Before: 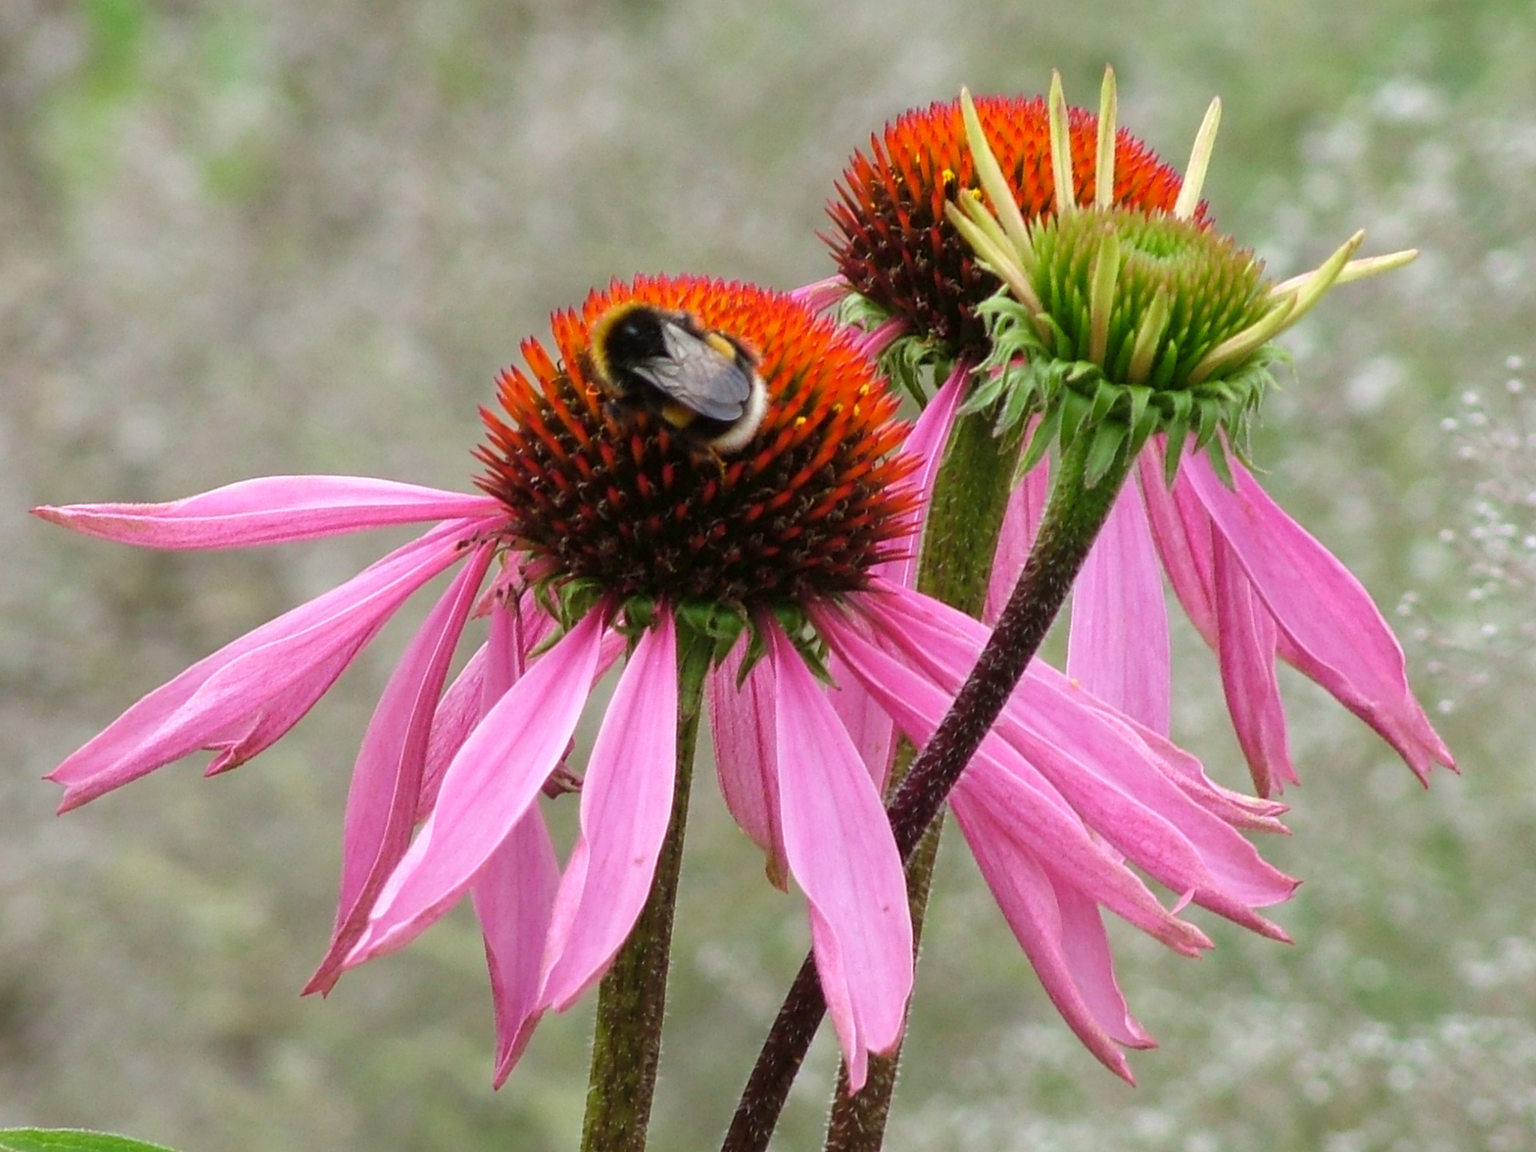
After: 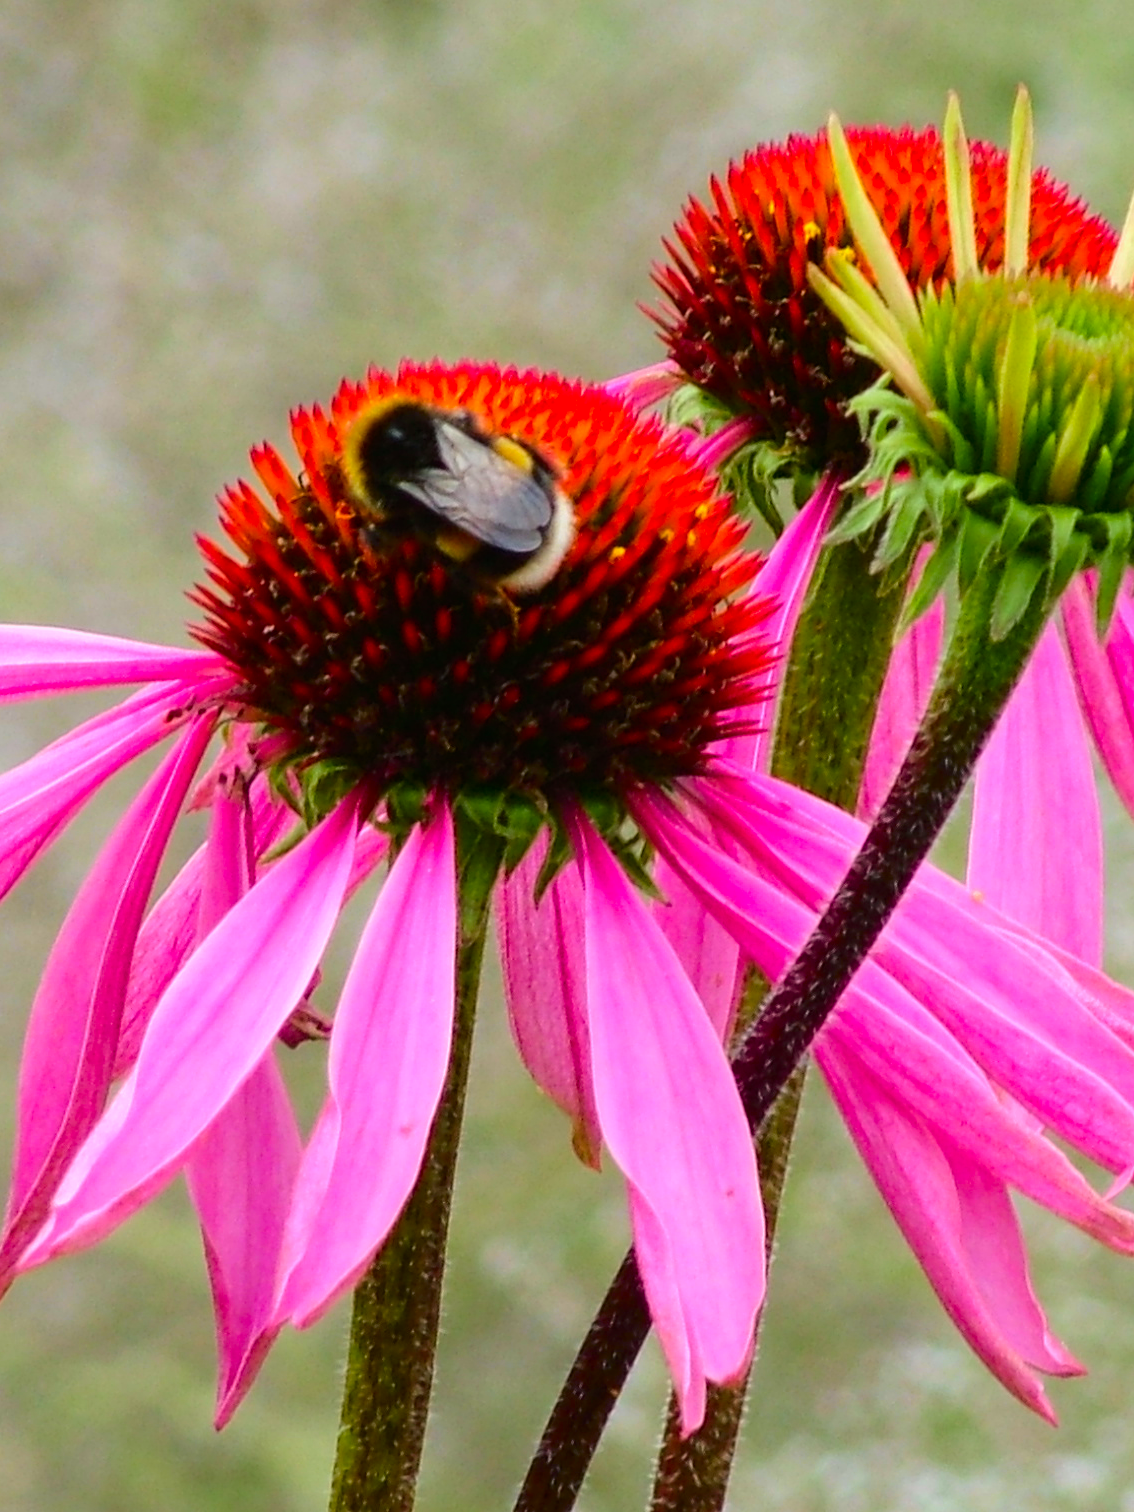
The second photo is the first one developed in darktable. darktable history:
color balance rgb: perceptual saturation grading › global saturation 20%, global vibrance 20%
tone curve: curves: ch0 [(0, 0.008) (0.046, 0.032) (0.151, 0.108) (0.367, 0.379) (0.496, 0.526) (0.771, 0.786) (0.857, 0.85) (1, 0.965)]; ch1 [(0, 0) (0.248, 0.252) (0.388, 0.383) (0.482, 0.478) (0.499, 0.499) (0.518, 0.518) (0.544, 0.552) (0.585, 0.617) (0.683, 0.735) (0.823, 0.894) (1, 1)]; ch2 [(0, 0) (0.302, 0.284) (0.427, 0.417) (0.473, 0.47) (0.503, 0.503) (0.523, 0.518) (0.55, 0.563) (0.624, 0.643) (0.753, 0.764) (1, 1)], color space Lab, independent channels, preserve colors none
rotate and perspective: automatic cropping off
crop: left 21.496%, right 22.254%
